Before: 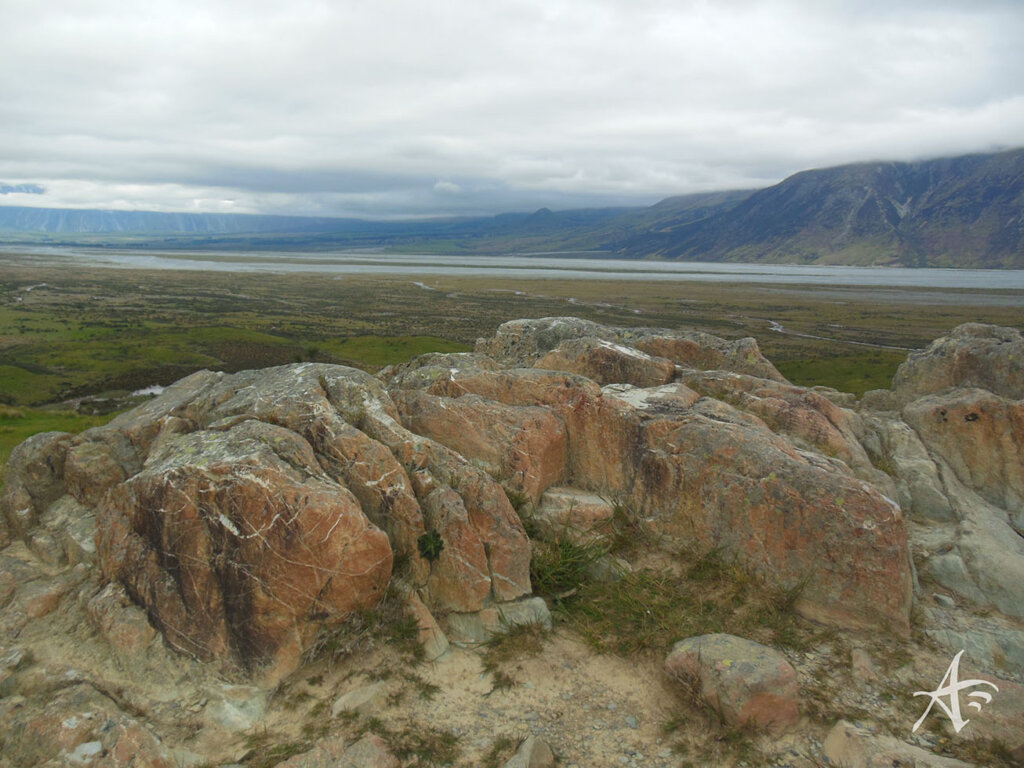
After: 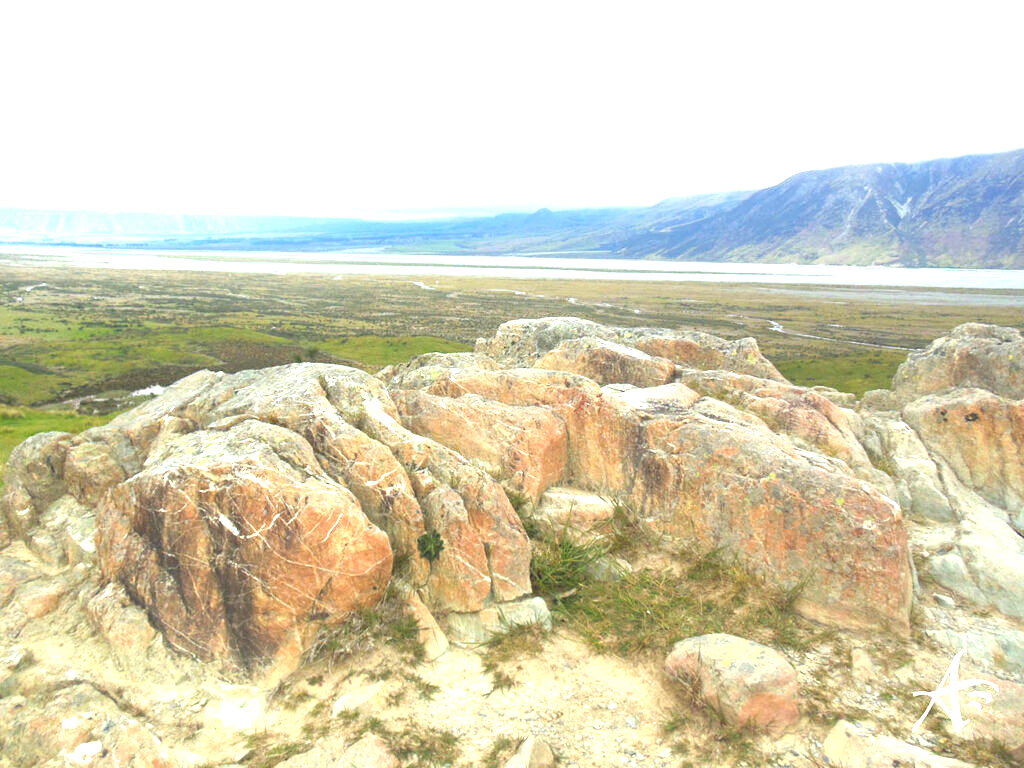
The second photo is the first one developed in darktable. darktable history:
exposure: black level correction 0, exposure 2.087 EV, compensate highlight preservation false
